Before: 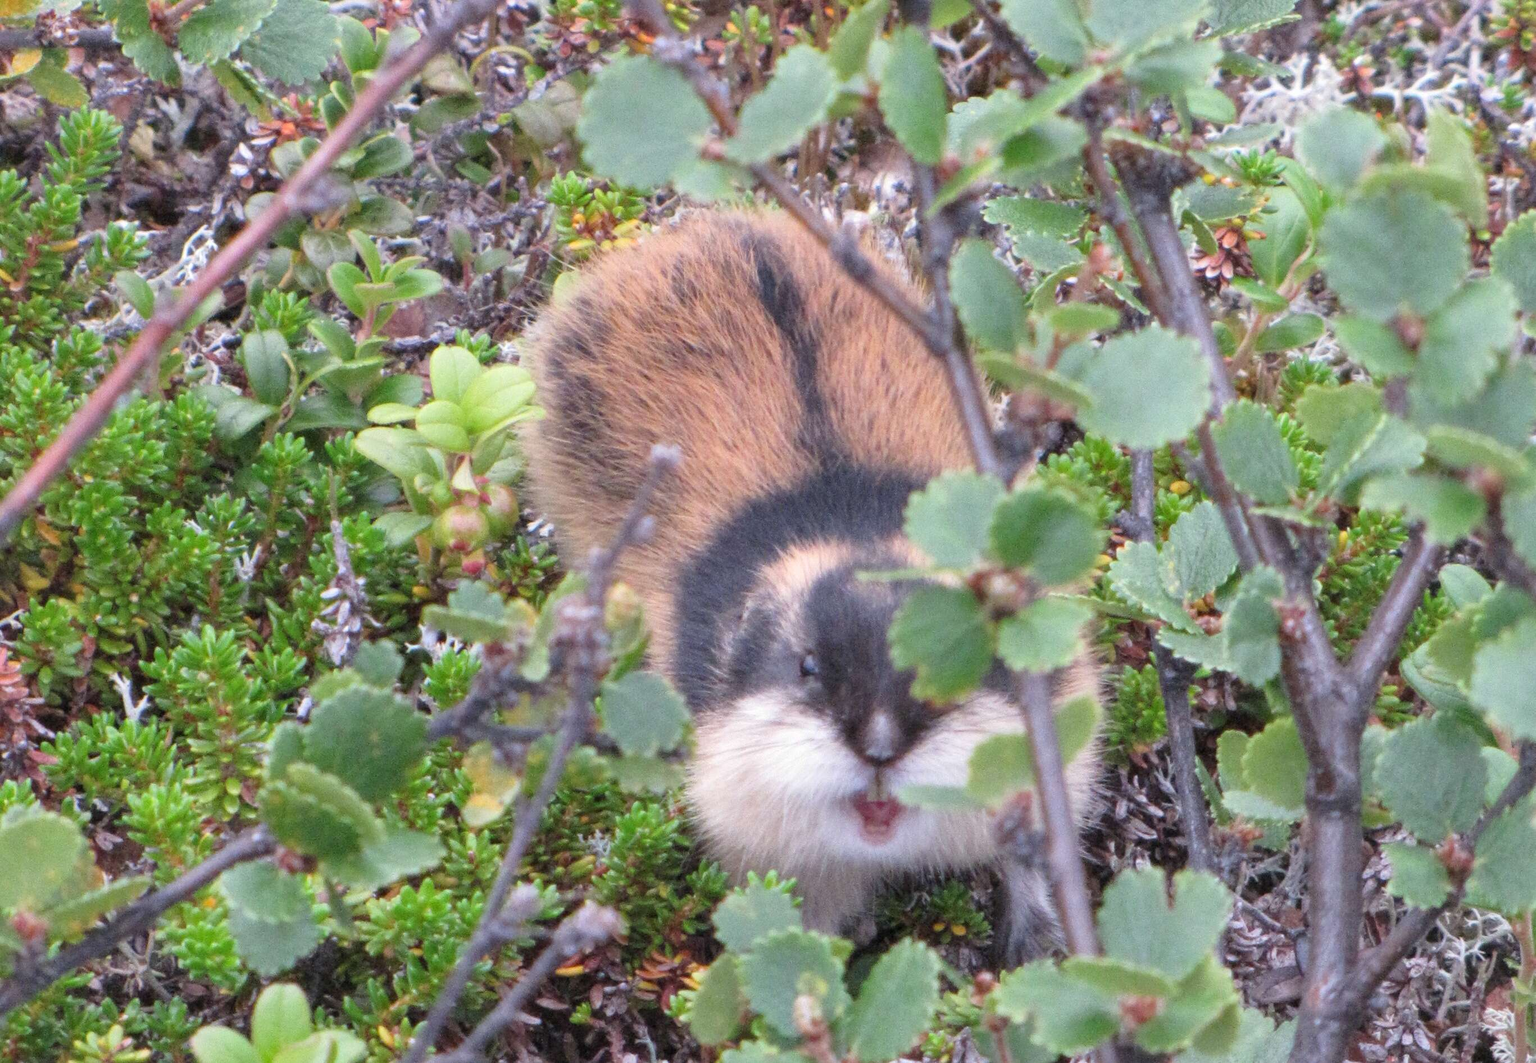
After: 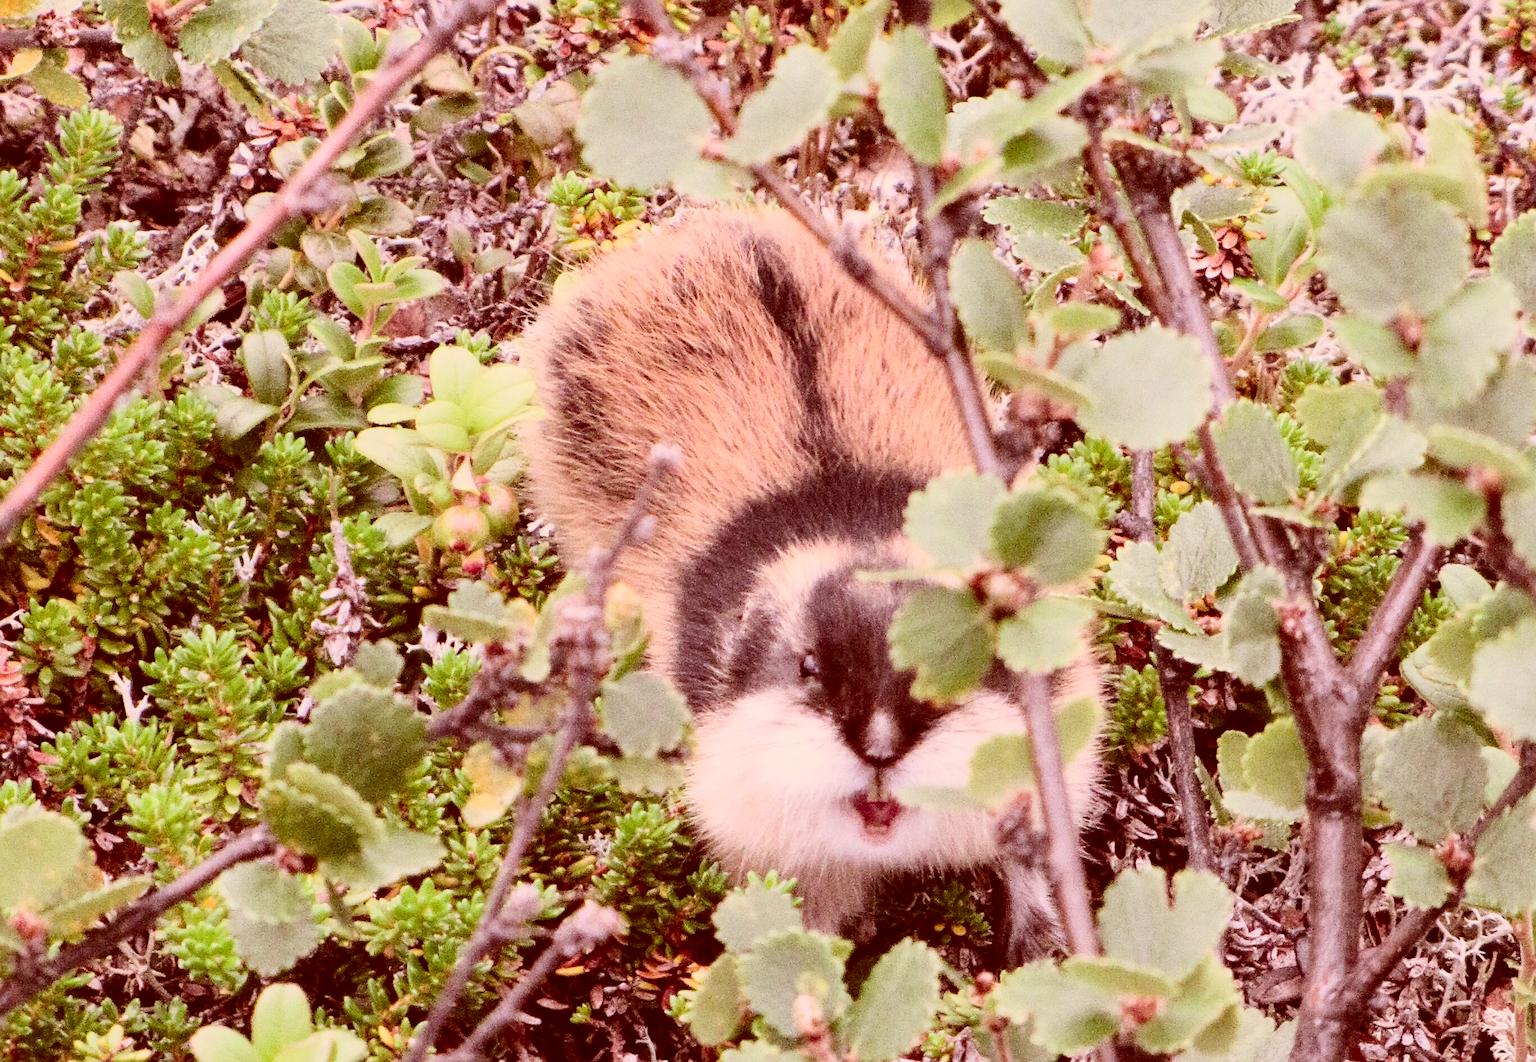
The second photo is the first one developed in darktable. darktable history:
color correction: highlights a* 9.03, highlights b* 8.71, shadows a* 40, shadows b* 40, saturation 0.8
filmic rgb: black relative exposure -6.98 EV, white relative exposure 5.63 EV, hardness 2.86
sharpen: amount 0.478
contrast brightness saturation: contrast 0.4, brightness 0.1, saturation 0.21
